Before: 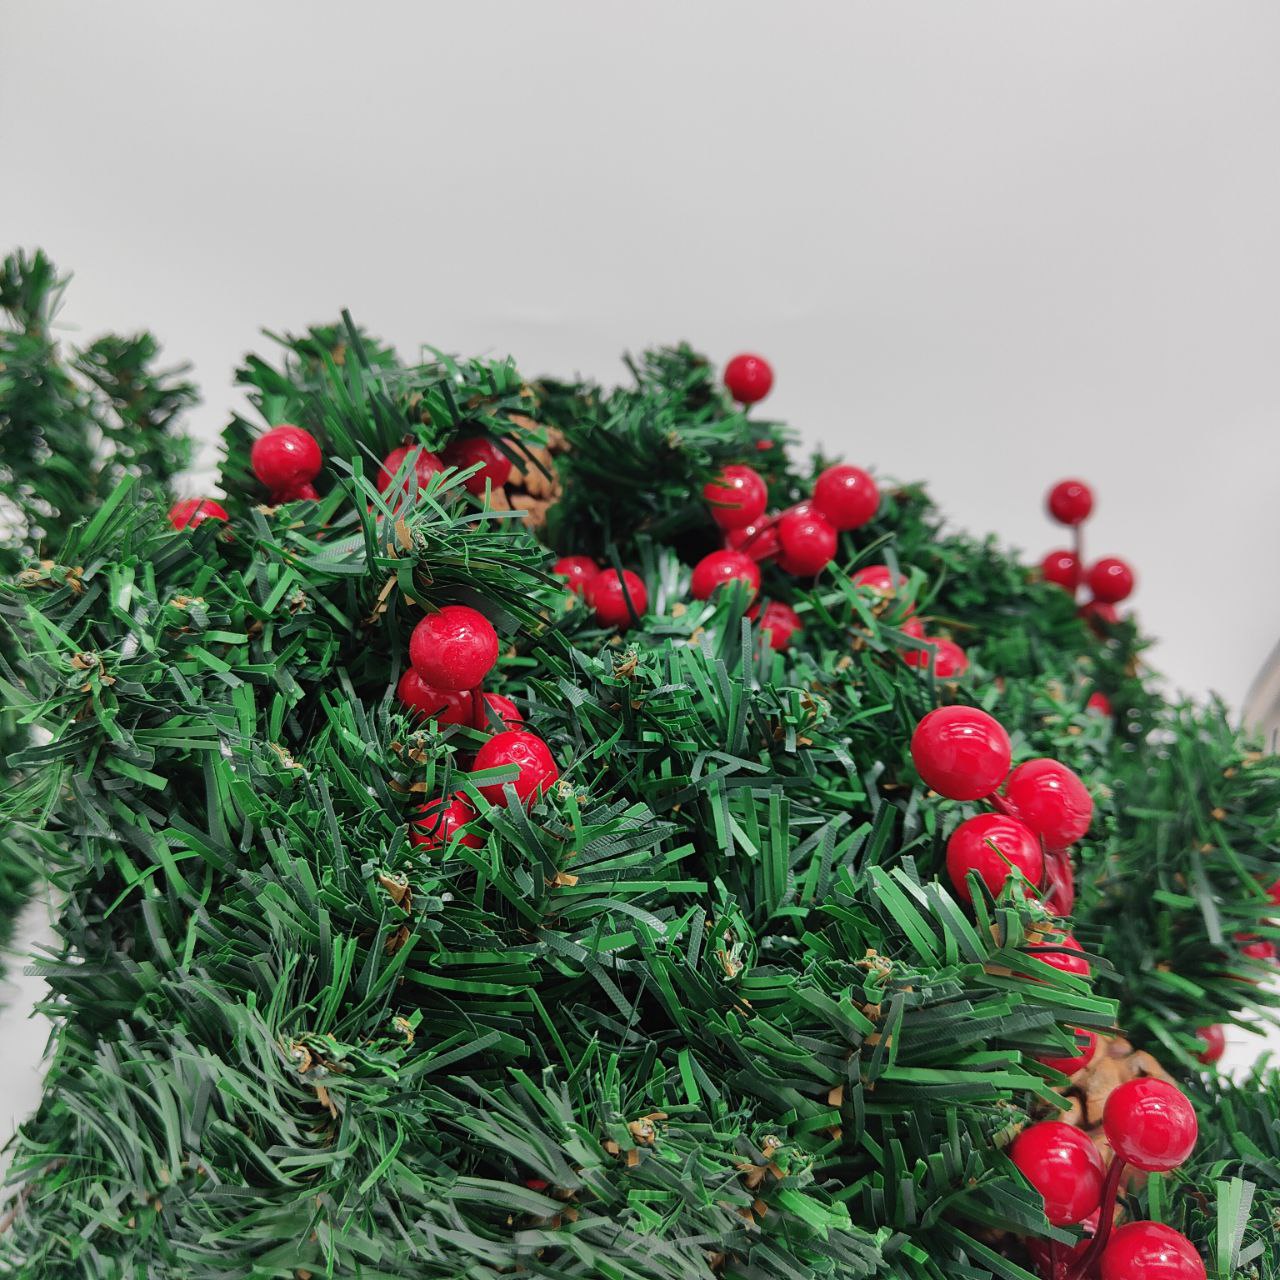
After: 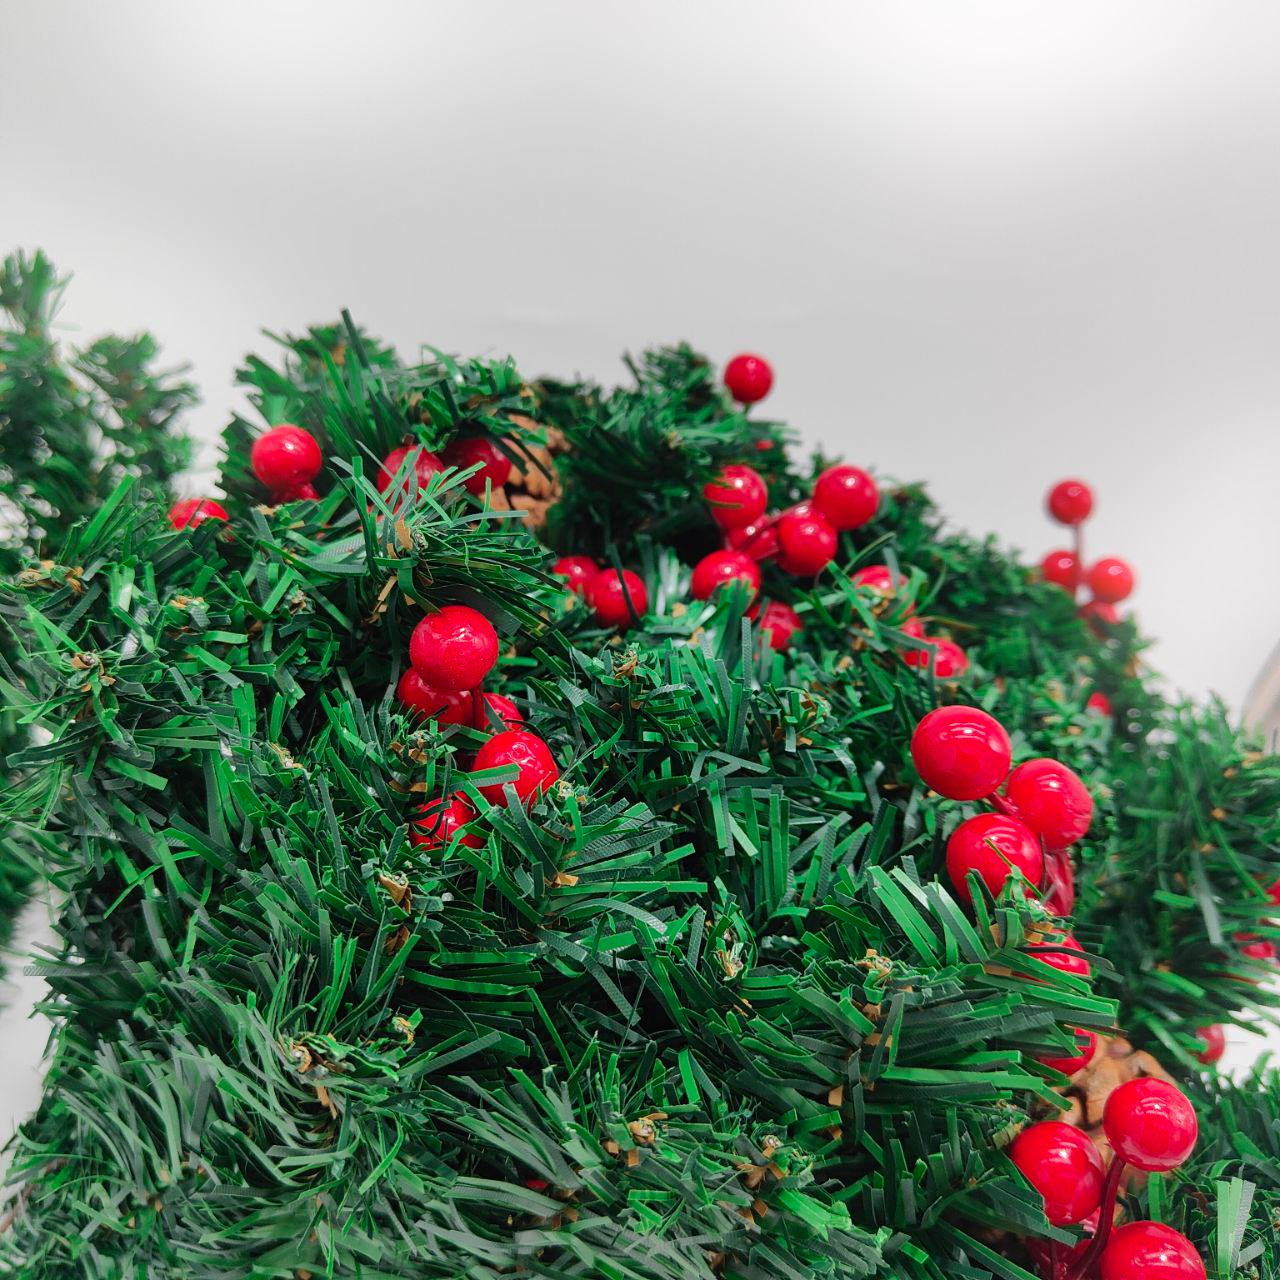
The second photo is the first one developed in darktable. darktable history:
contrast brightness saturation: contrast 0.05
bloom: size 16%, threshold 98%, strength 20%
